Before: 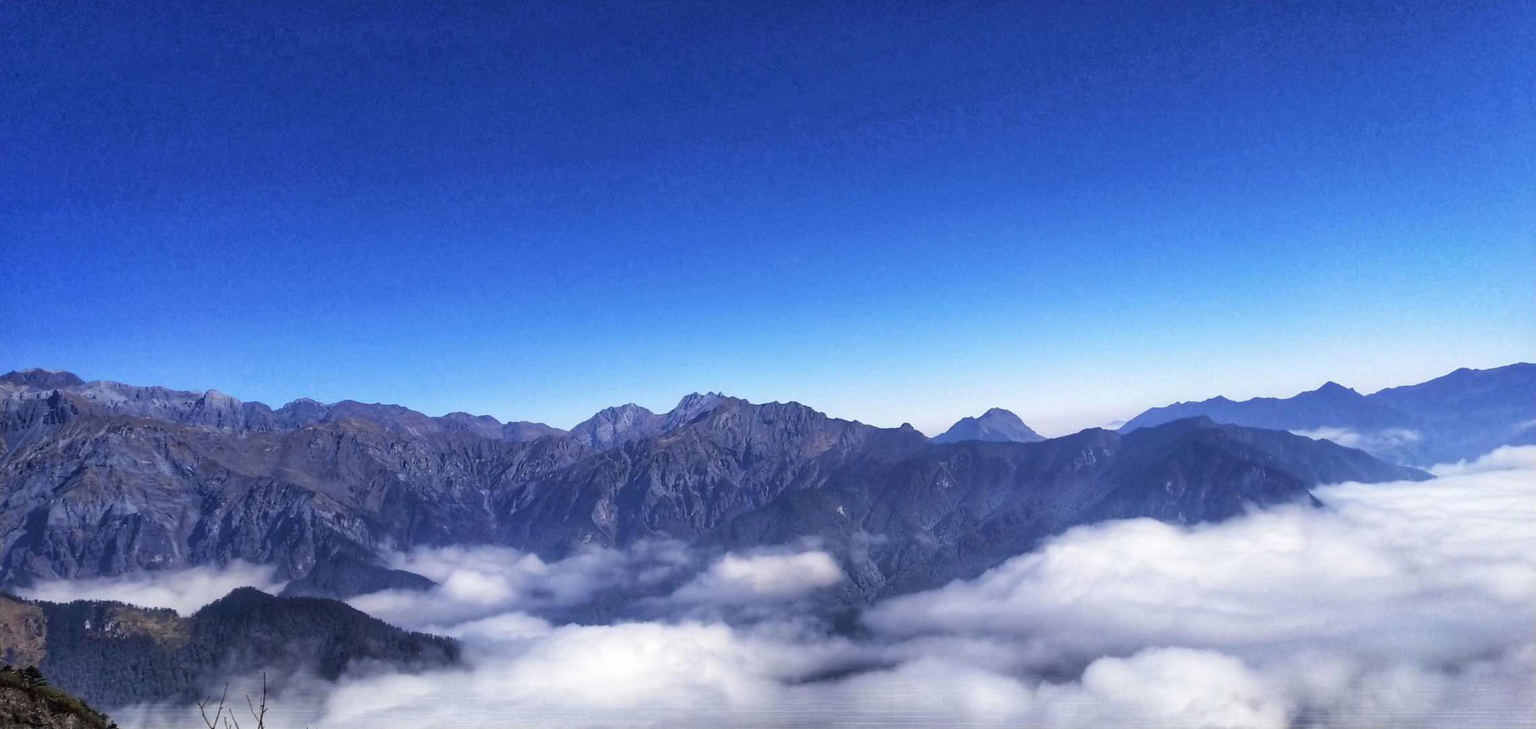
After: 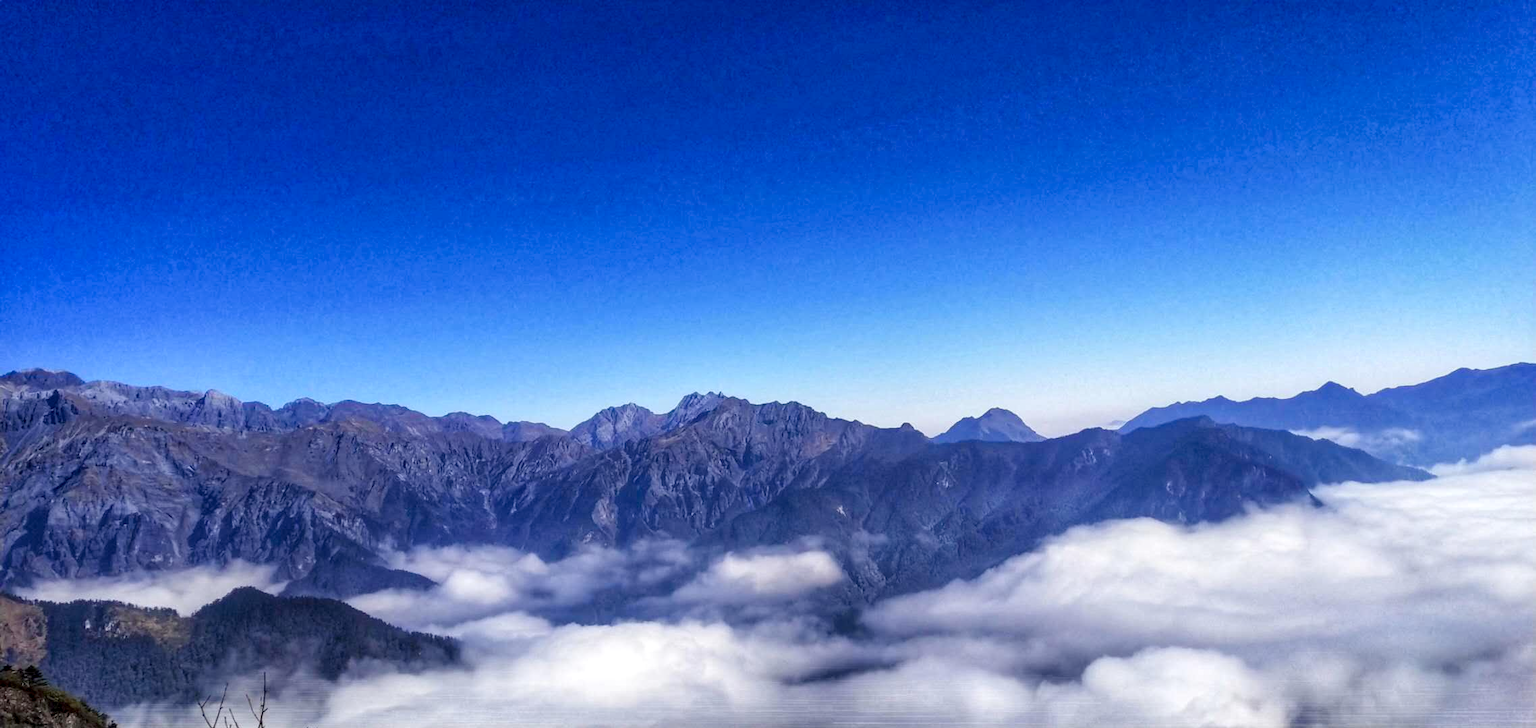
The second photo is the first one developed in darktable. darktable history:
color balance rgb: perceptual saturation grading › global saturation 20%, perceptual saturation grading › highlights -25.266%, perceptual saturation grading › shadows 25.276%
local contrast: on, module defaults
